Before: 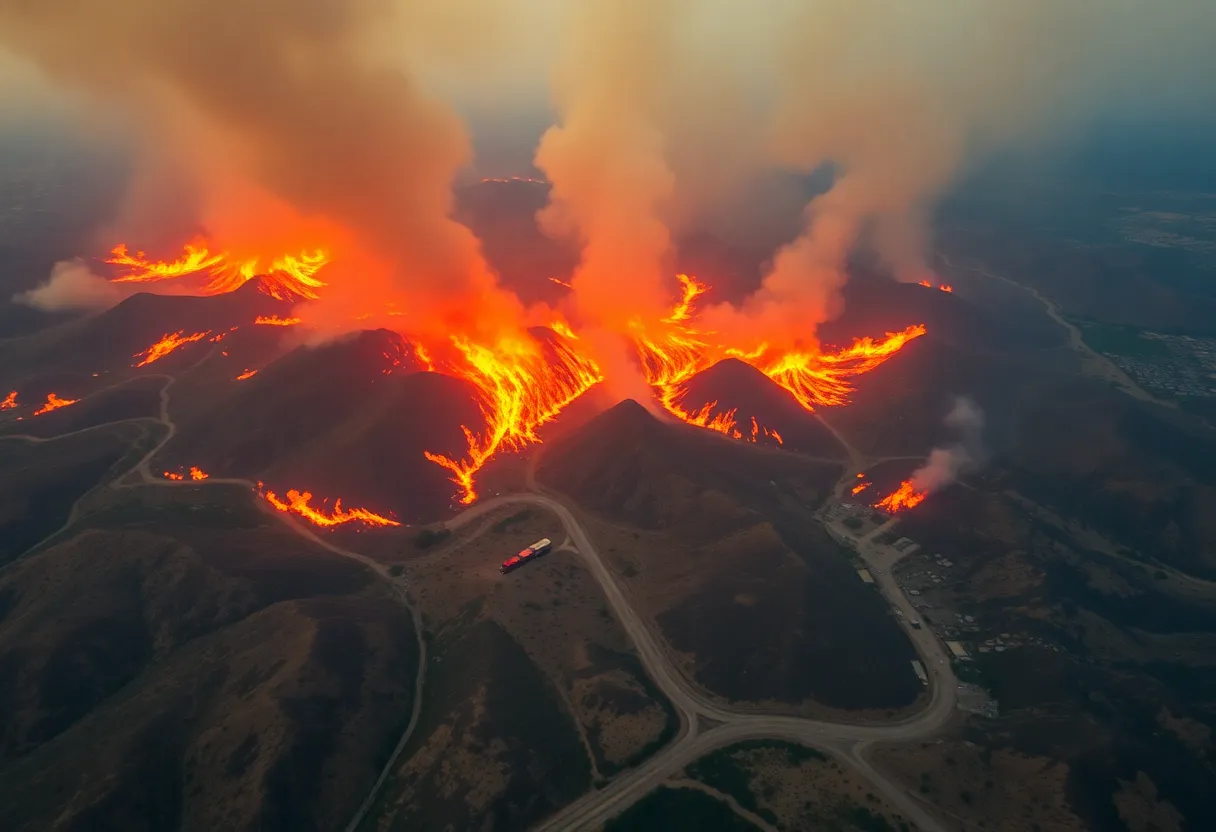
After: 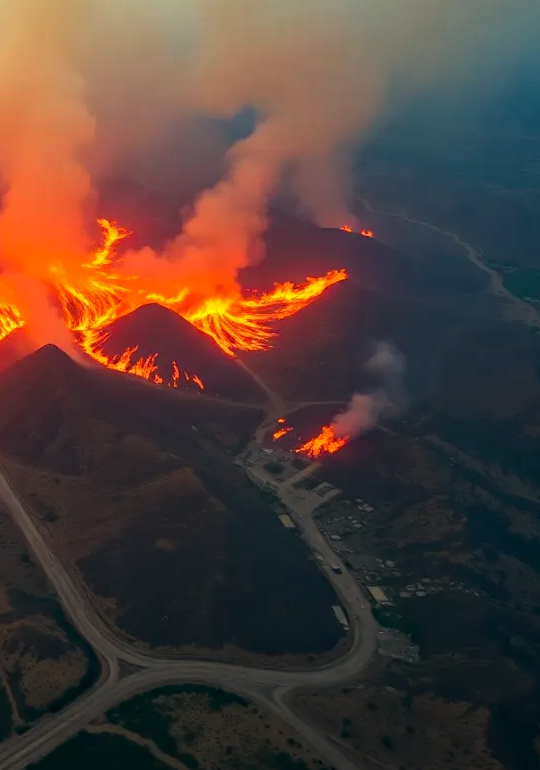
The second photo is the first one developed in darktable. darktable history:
haze removal: strength 0.29, distance 0.25, compatibility mode true, adaptive false
contrast brightness saturation: contrast 0.07
crop: left 47.628%, top 6.643%, right 7.874%
